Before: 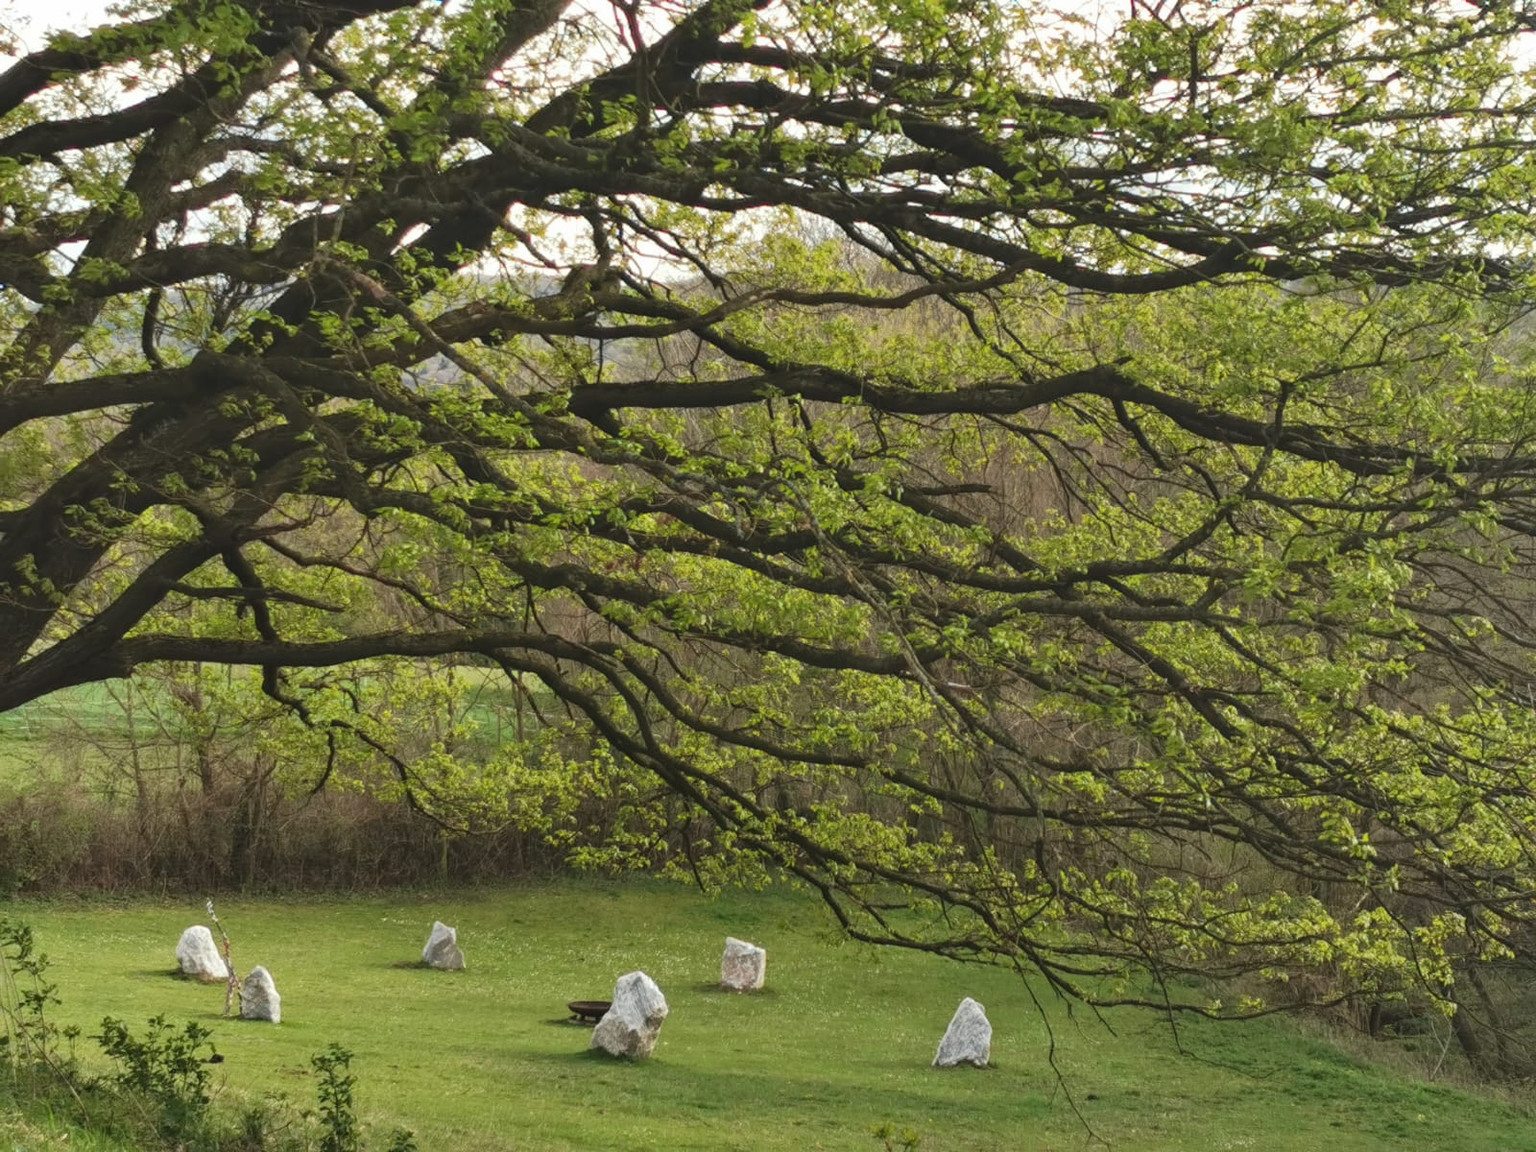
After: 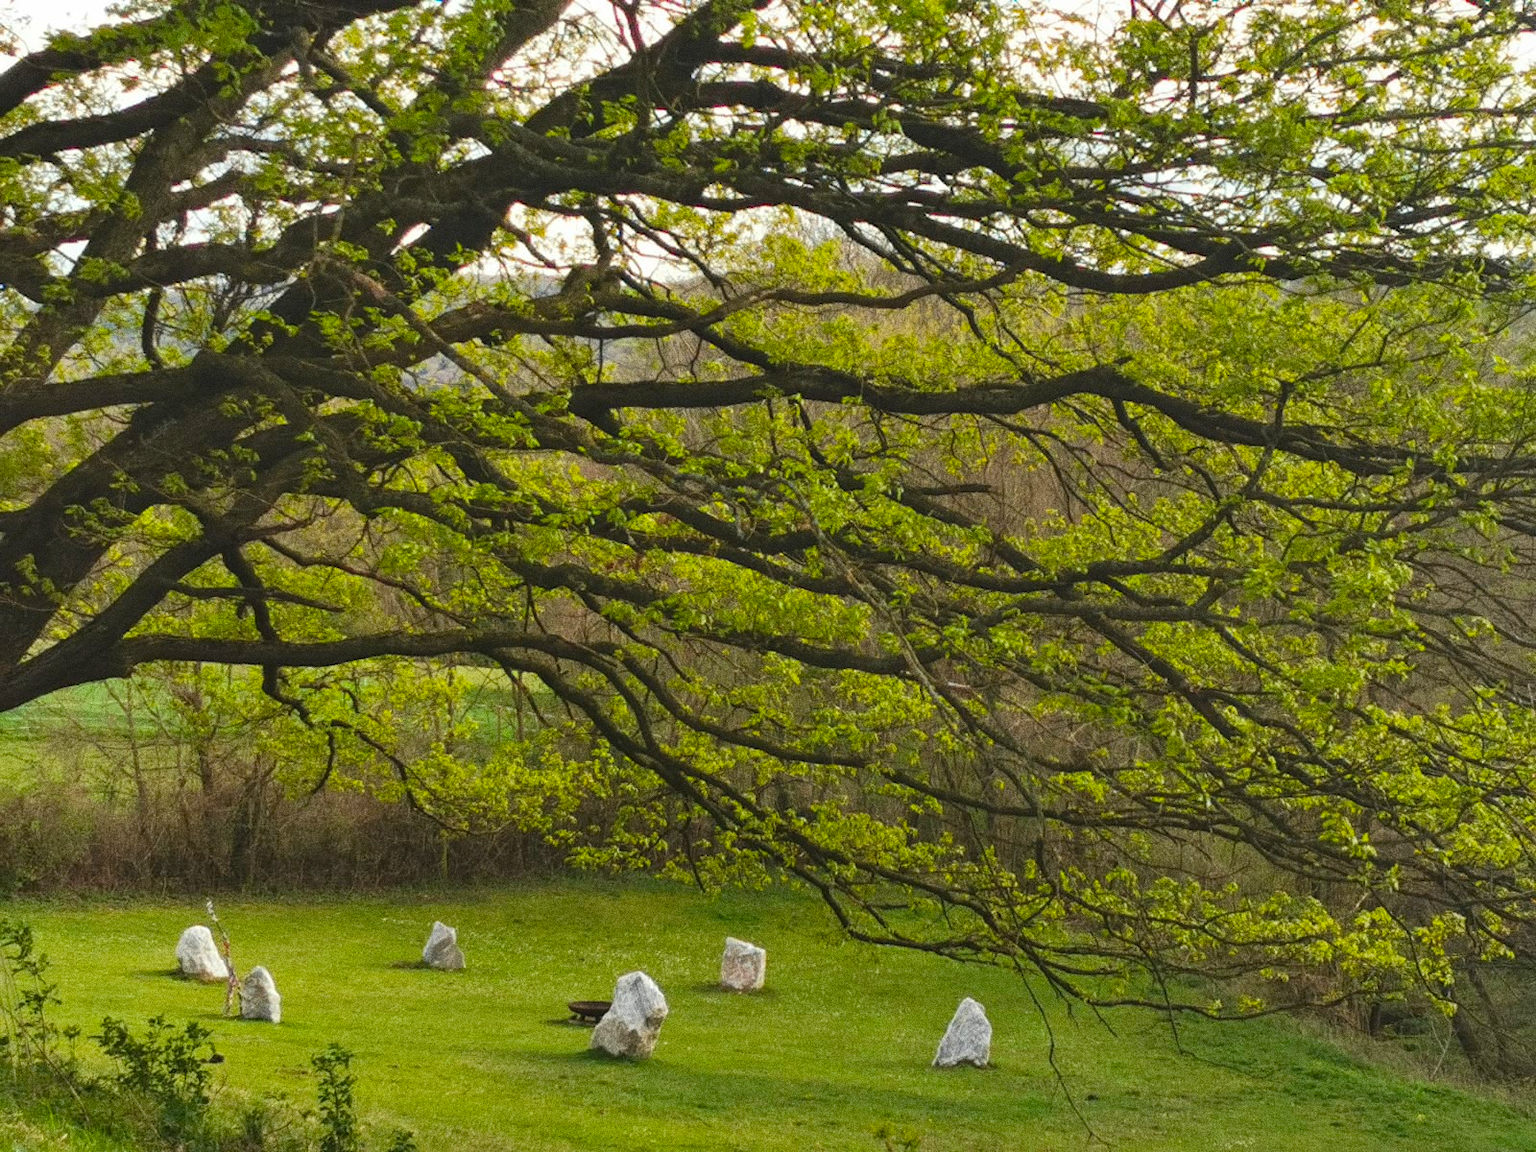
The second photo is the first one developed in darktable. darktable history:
grain: coarseness 0.09 ISO, strength 40%
color balance rgb: perceptual saturation grading › global saturation 25%, global vibrance 20%
